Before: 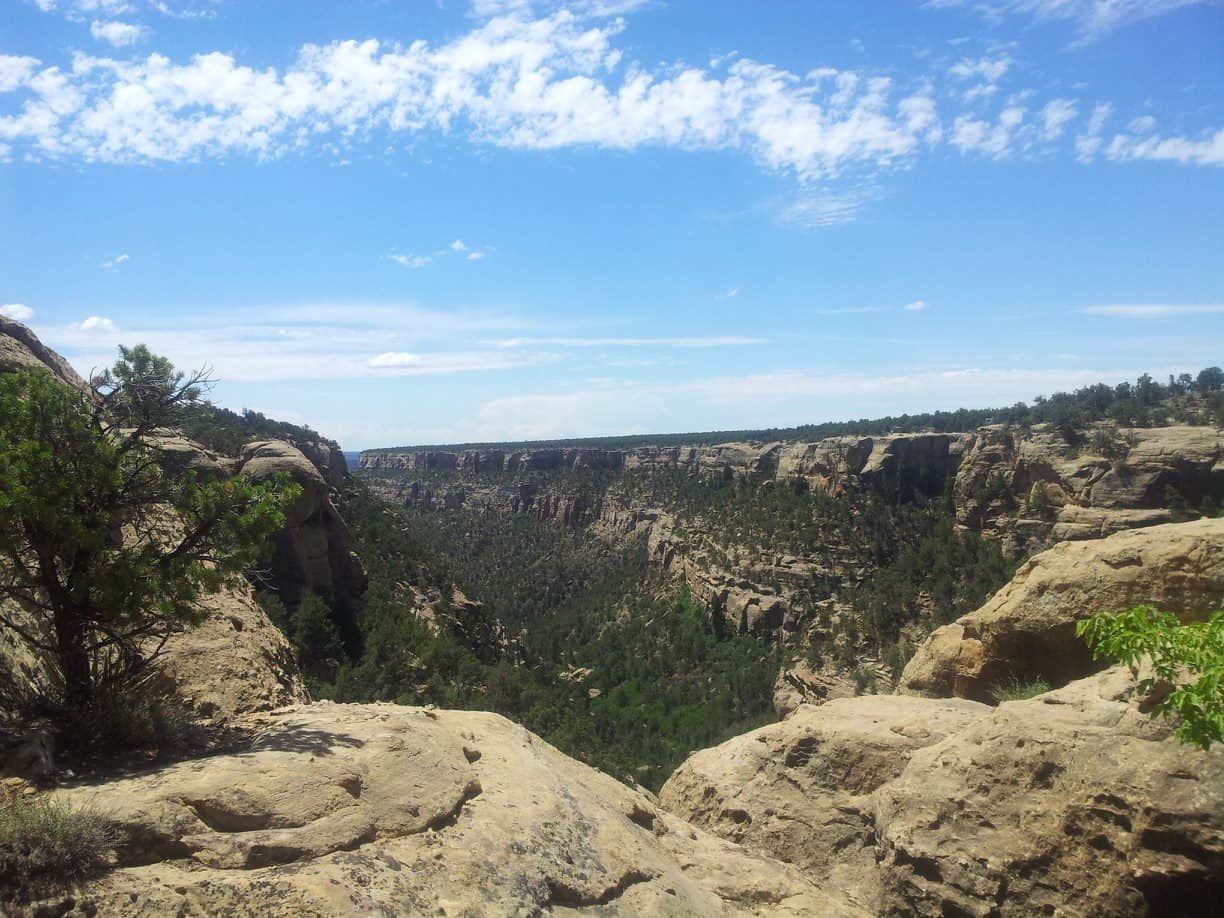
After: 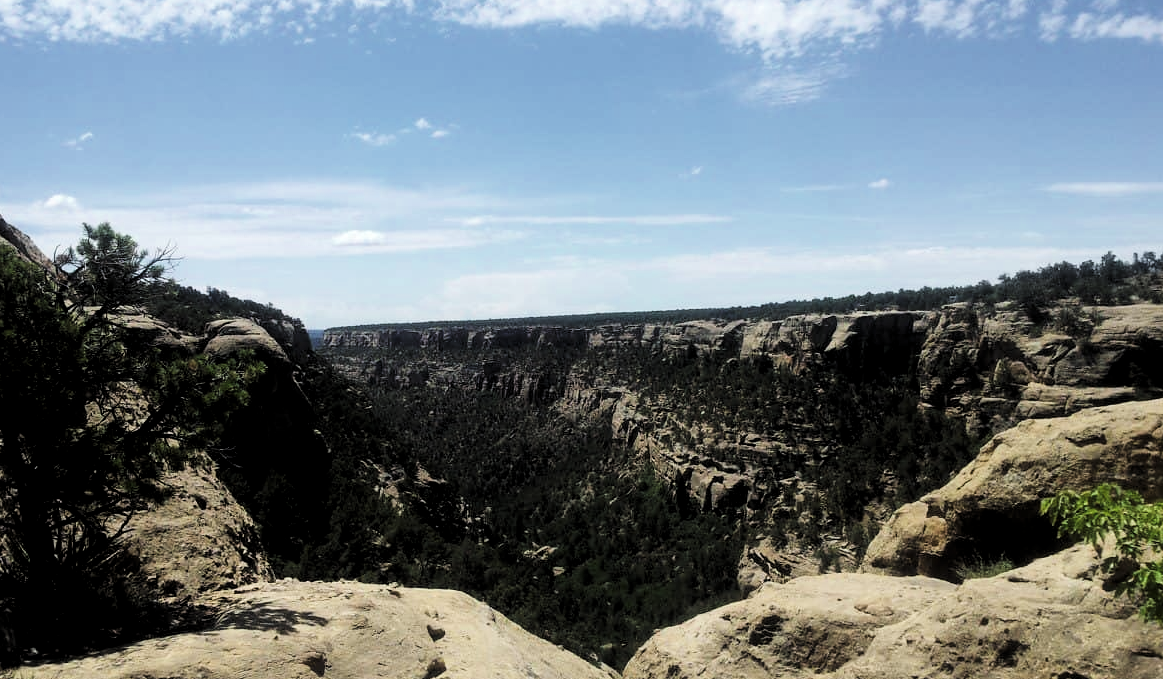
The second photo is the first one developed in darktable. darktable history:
levels: mode automatic, black 8.58%, gray 59.42%, levels [0, 0.445, 1]
crop and rotate: left 2.991%, top 13.302%, right 1.981%, bottom 12.636%
exposure: black level correction 0, exposure 0.5 EV, compensate highlight preservation false
filmic rgb: black relative exposure -5 EV, hardness 2.88, contrast 1.2
